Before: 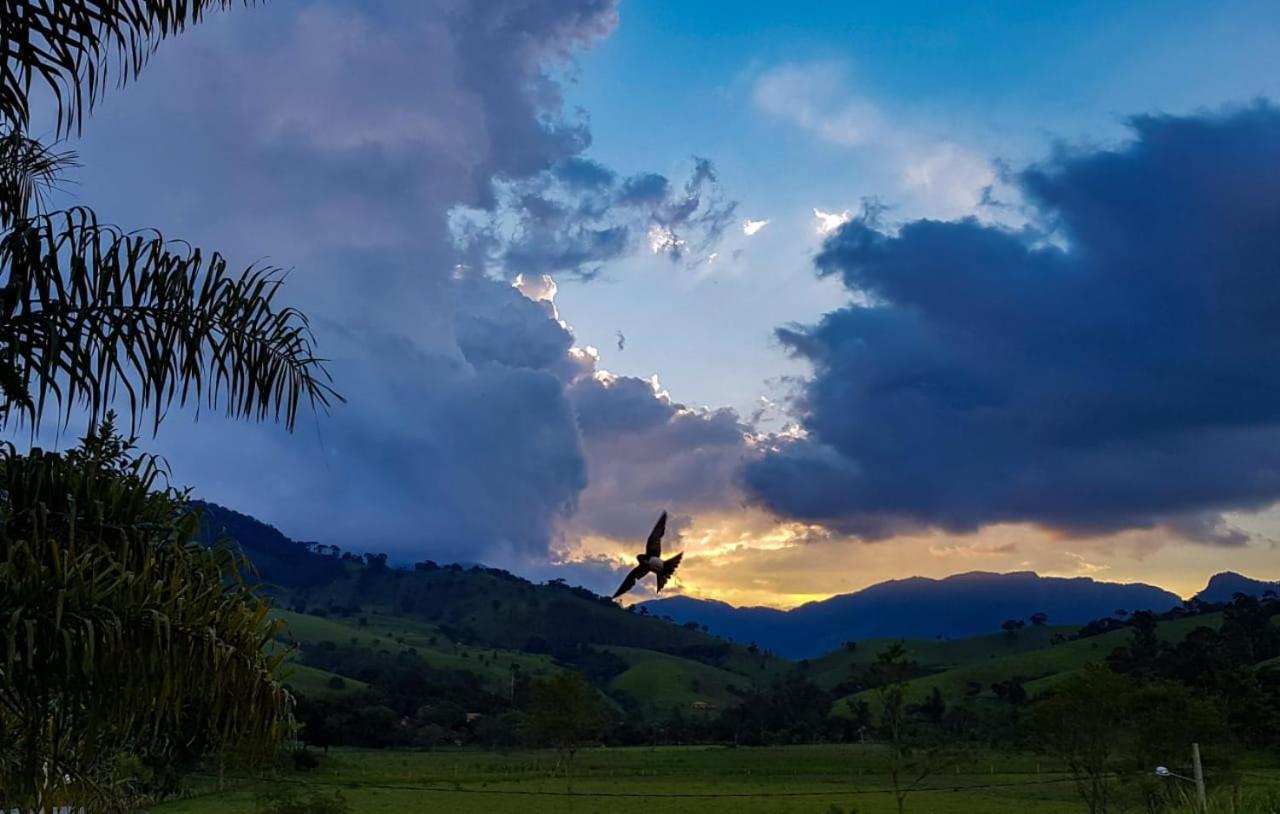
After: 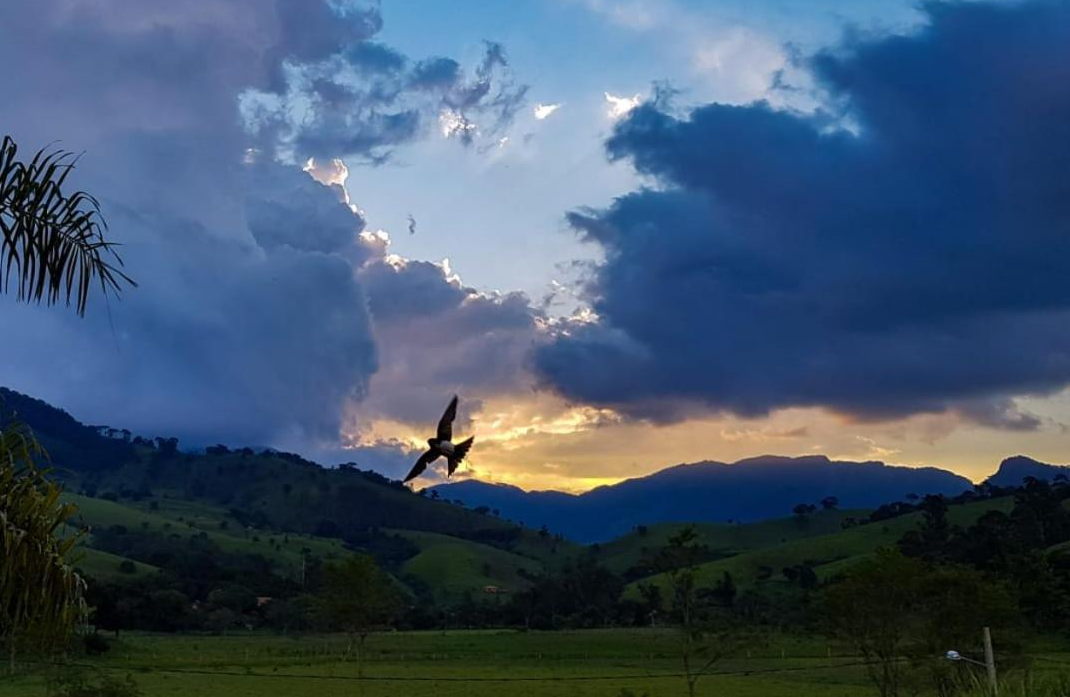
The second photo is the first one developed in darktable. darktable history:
crop: left 16.387%, top 14.254%
